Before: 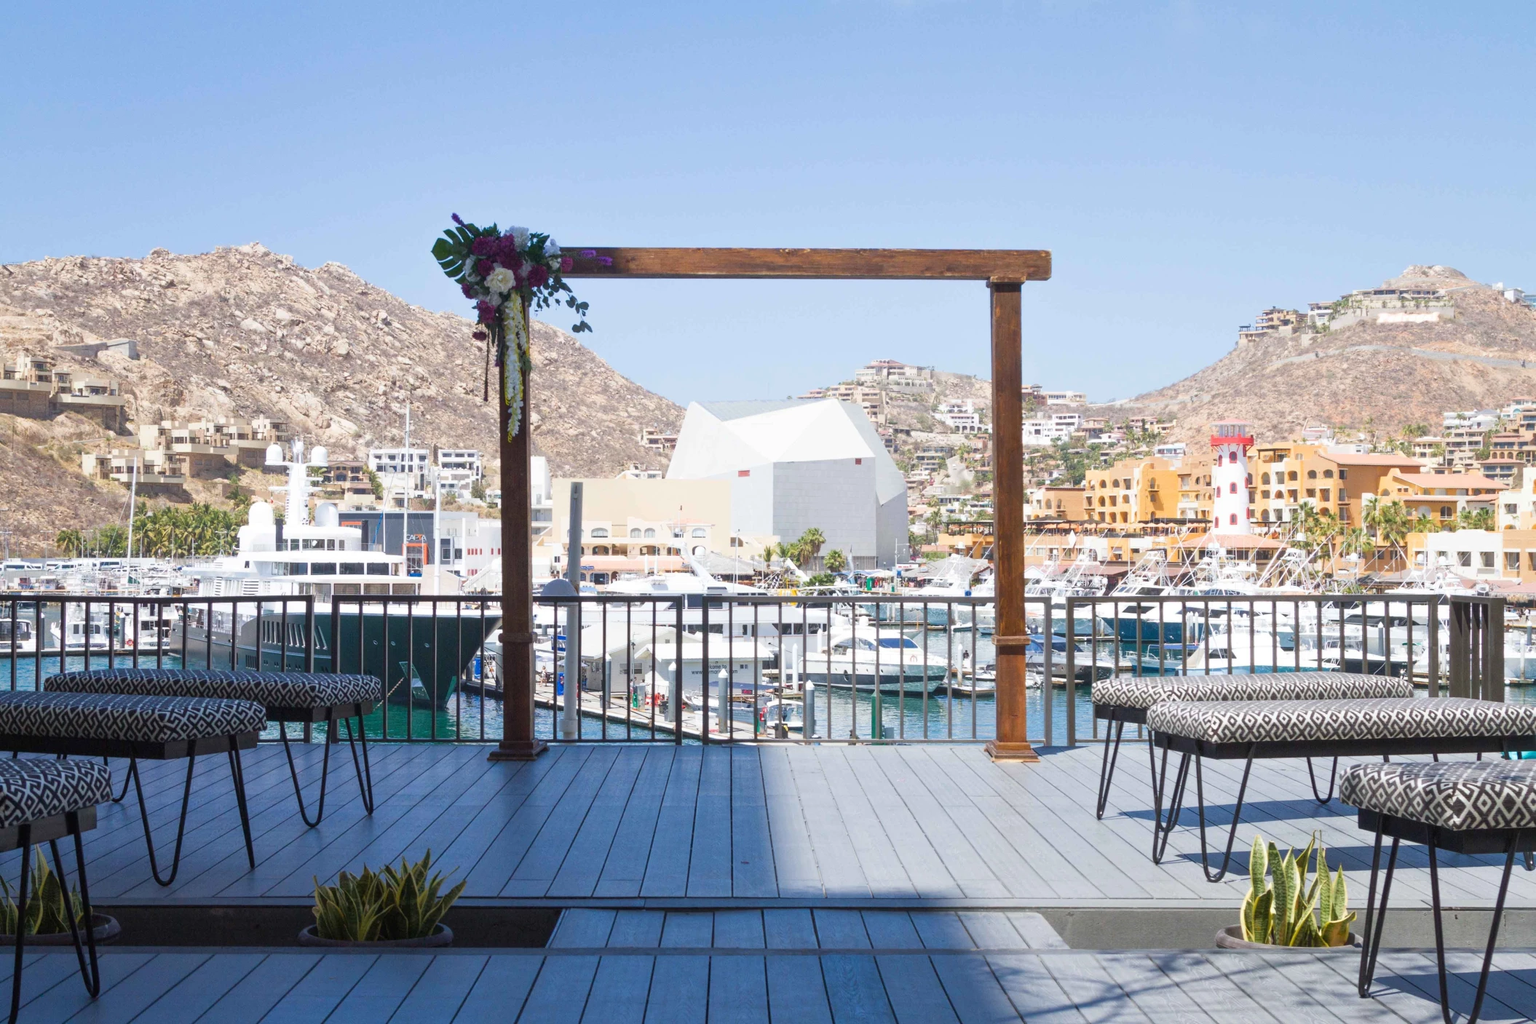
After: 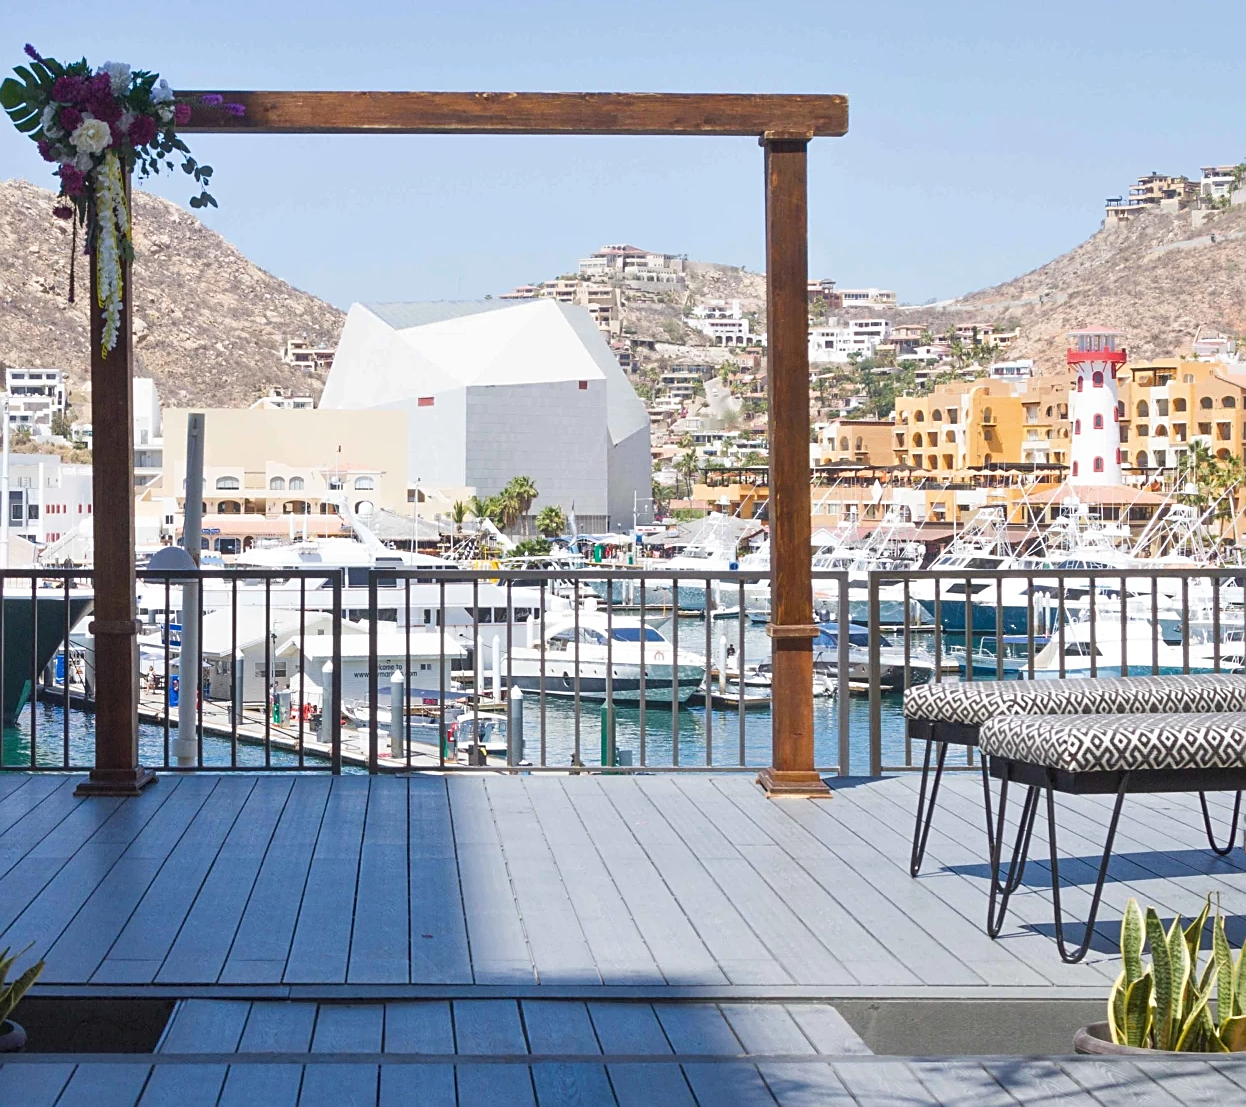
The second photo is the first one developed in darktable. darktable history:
sharpen: on, module defaults
shadows and highlights: shadows 37.27, highlights -28.18, soften with gaussian
crop and rotate: left 28.256%, top 17.734%, right 12.656%, bottom 3.573%
